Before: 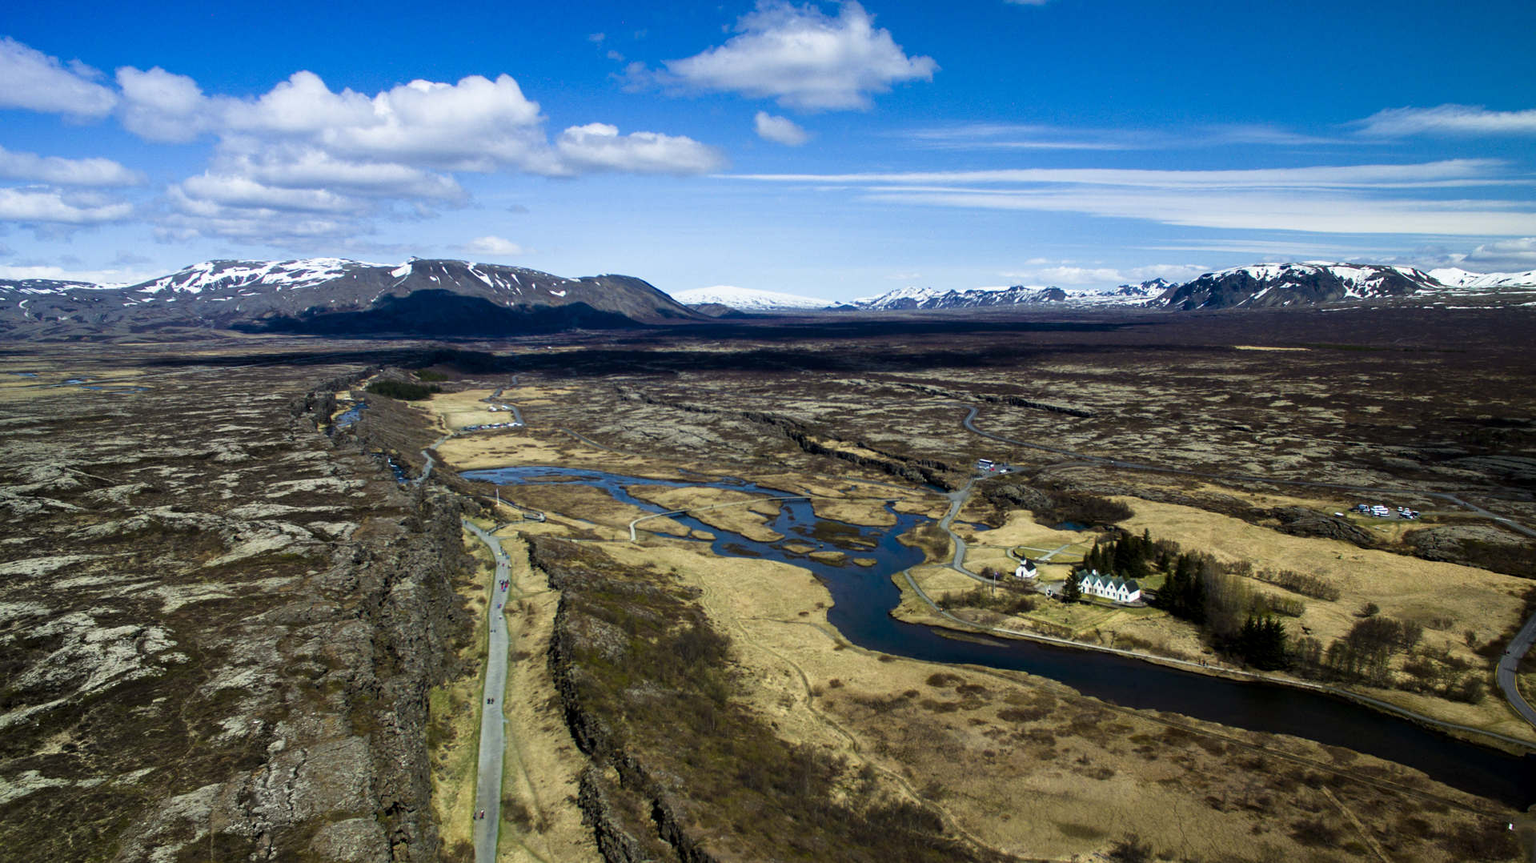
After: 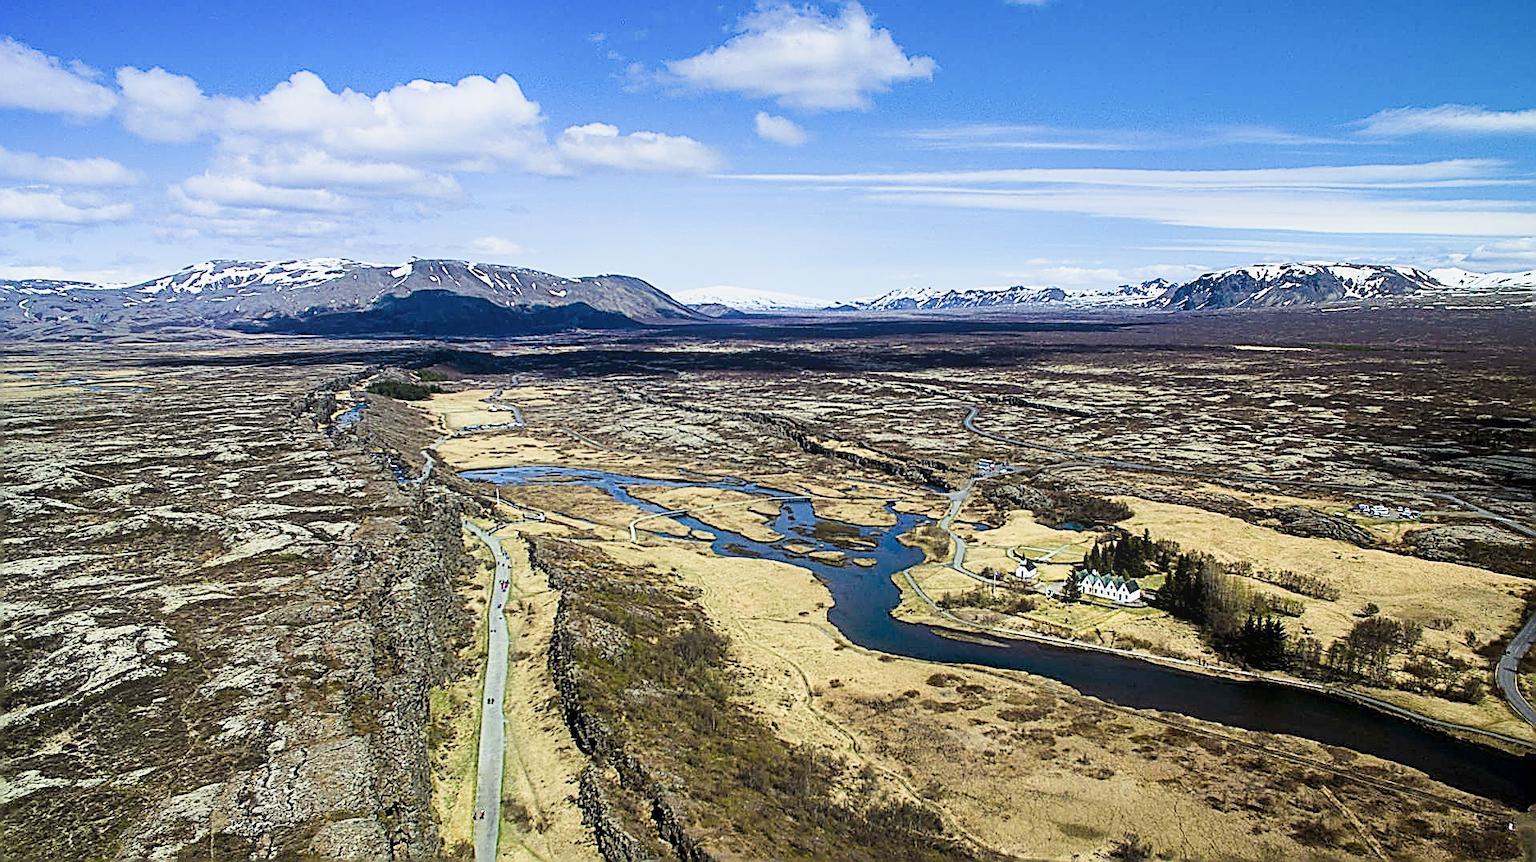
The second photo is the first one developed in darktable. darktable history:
sharpen: amount 2
filmic rgb: black relative exposure -16 EV, white relative exposure 4.97 EV, hardness 6.25
exposure: exposure 1.25 EV, compensate exposure bias true, compensate highlight preservation false
bloom: size 15%, threshold 97%, strength 7%
